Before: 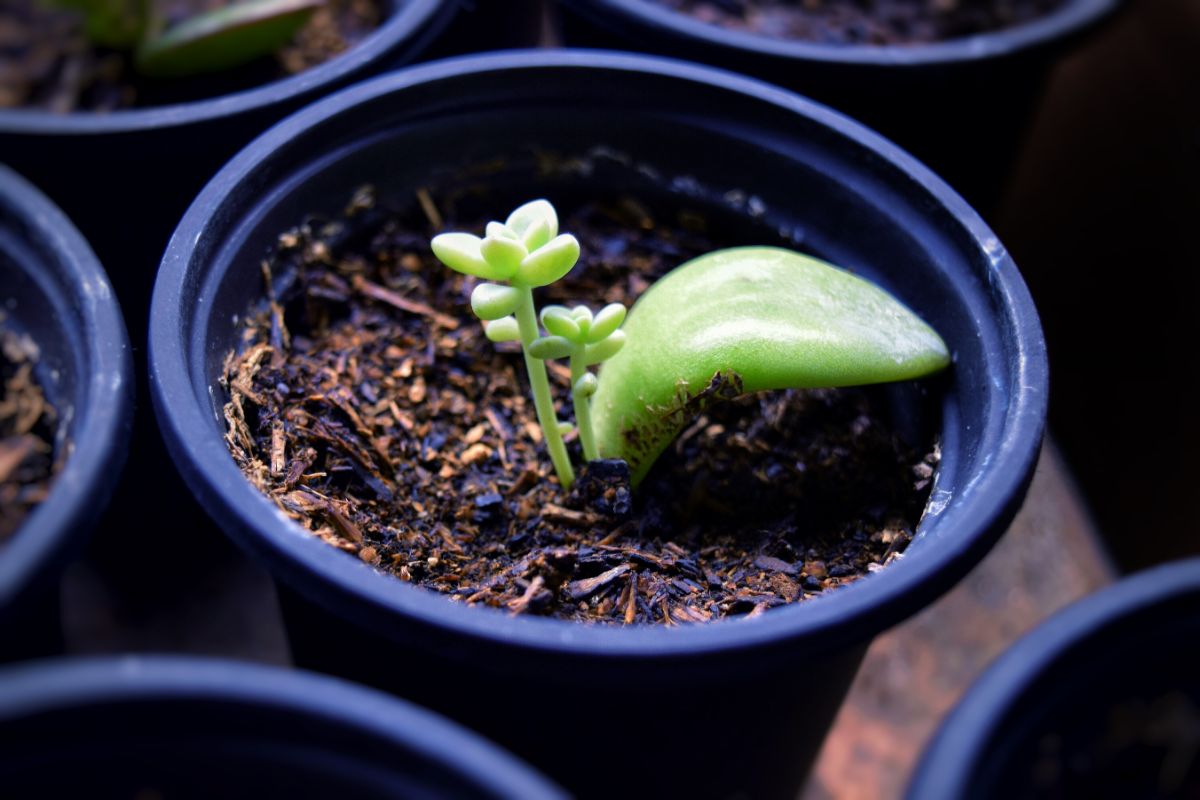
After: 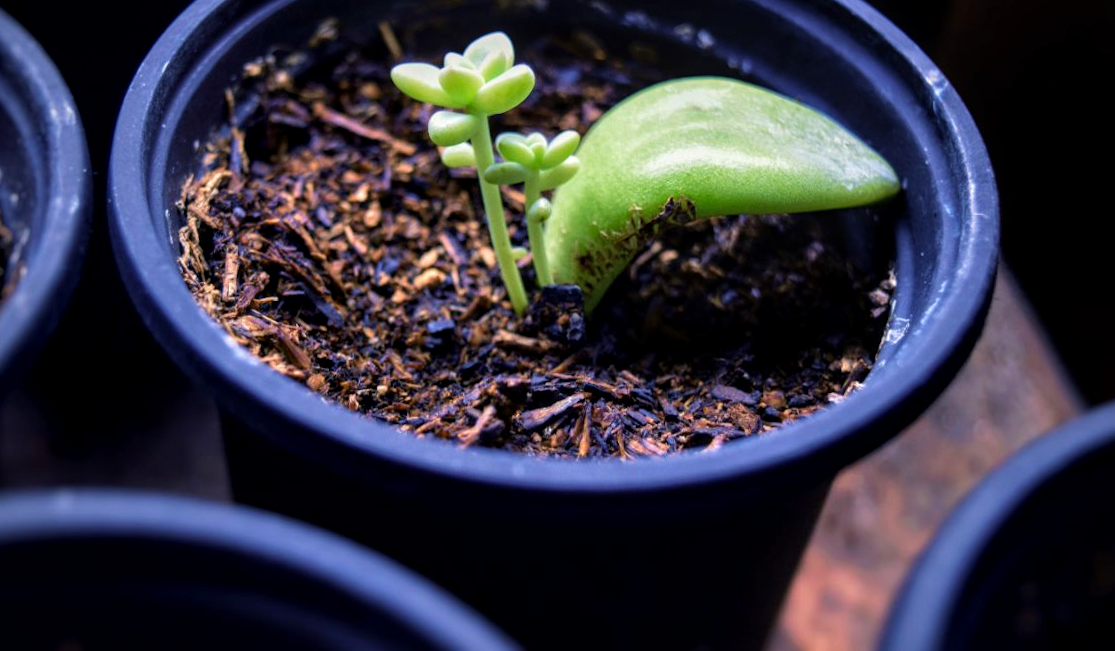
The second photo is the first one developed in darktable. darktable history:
rotate and perspective: rotation 0.215°, lens shift (vertical) -0.139, crop left 0.069, crop right 0.939, crop top 0.002, crop bottom 0.996
crop and rotate: top 18.507%
local contrast: detail 130%
velvia: on, module defaults
